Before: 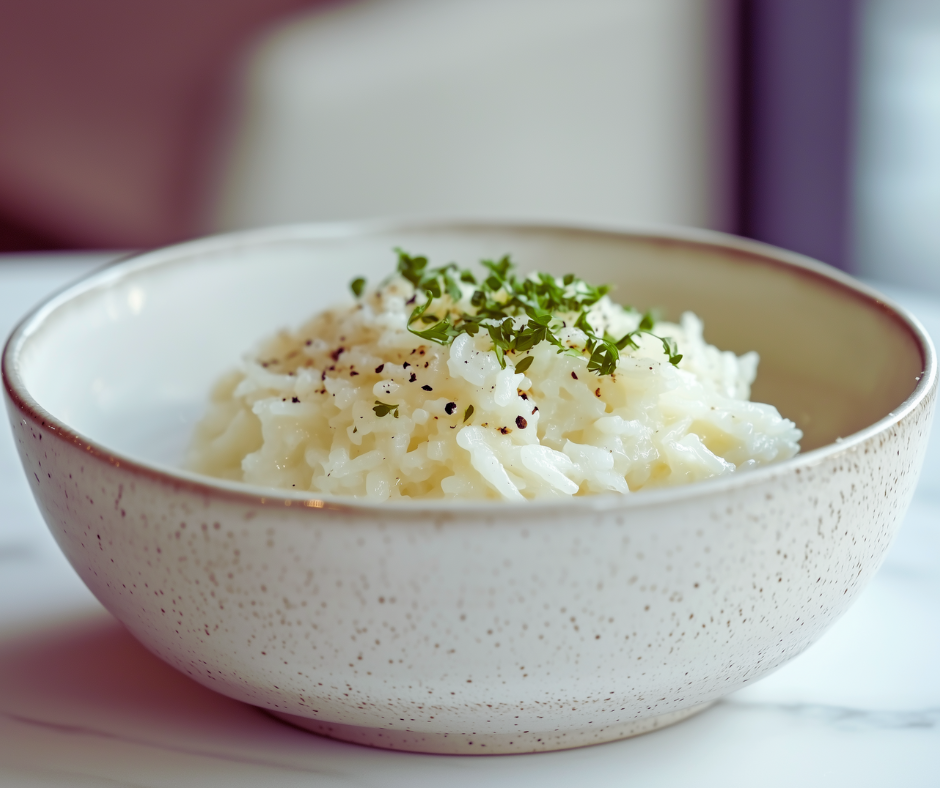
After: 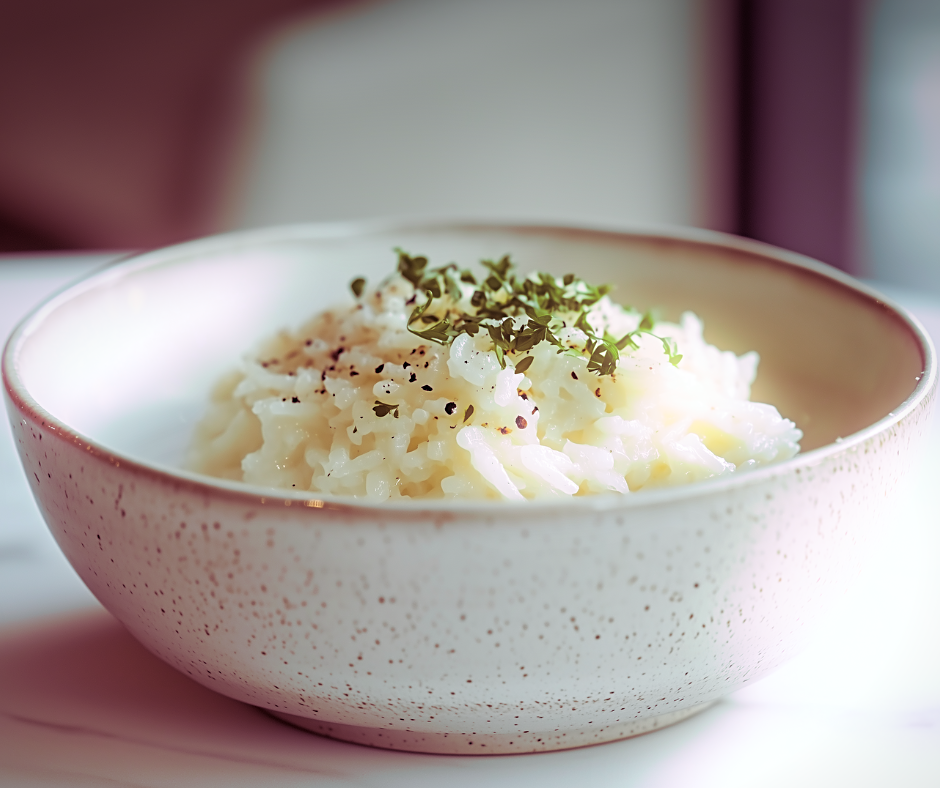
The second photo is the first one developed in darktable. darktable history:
bloom: size 5%, threshold 95%, strength 15%
split-toning: highlights › hue 298.8°, highlights › saturation 0.73, compress 41.76%
vignetting: fall-off start 97.52%, fall-off radius 100%, brightness -0.574, saturation 0, center (-0.027, 0.404), width/height ratio 1.368, unbound false
sharpen: on, module defaults
